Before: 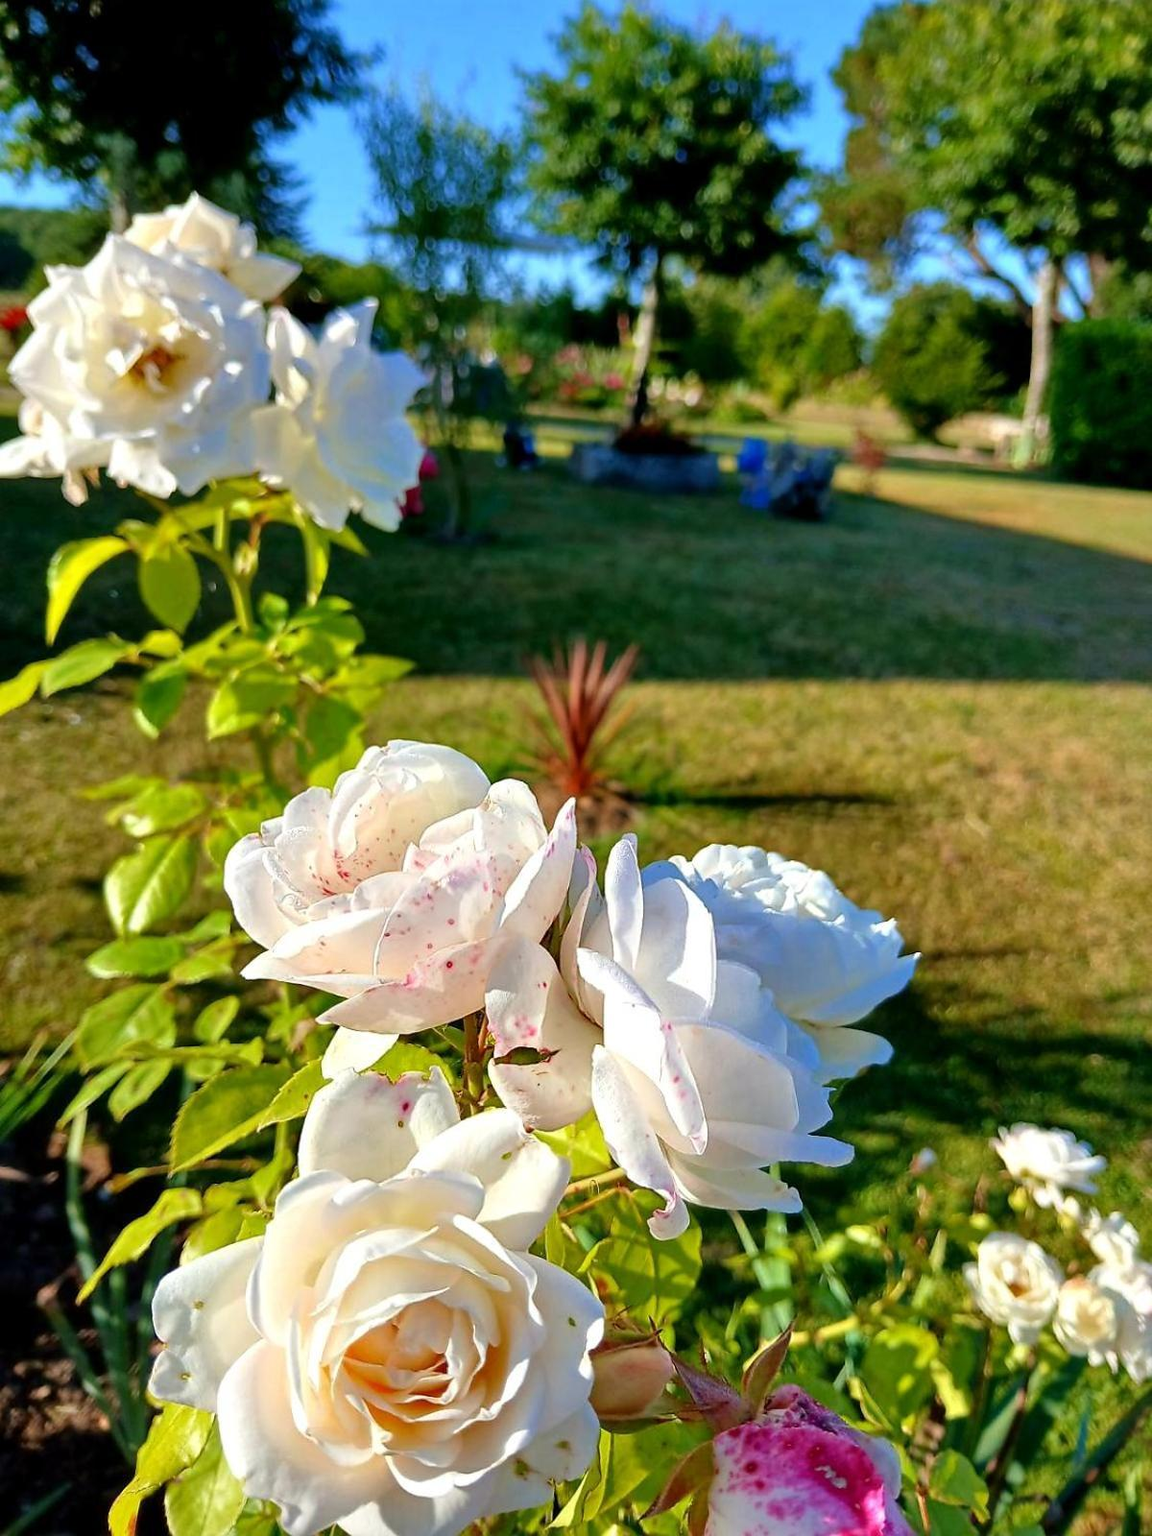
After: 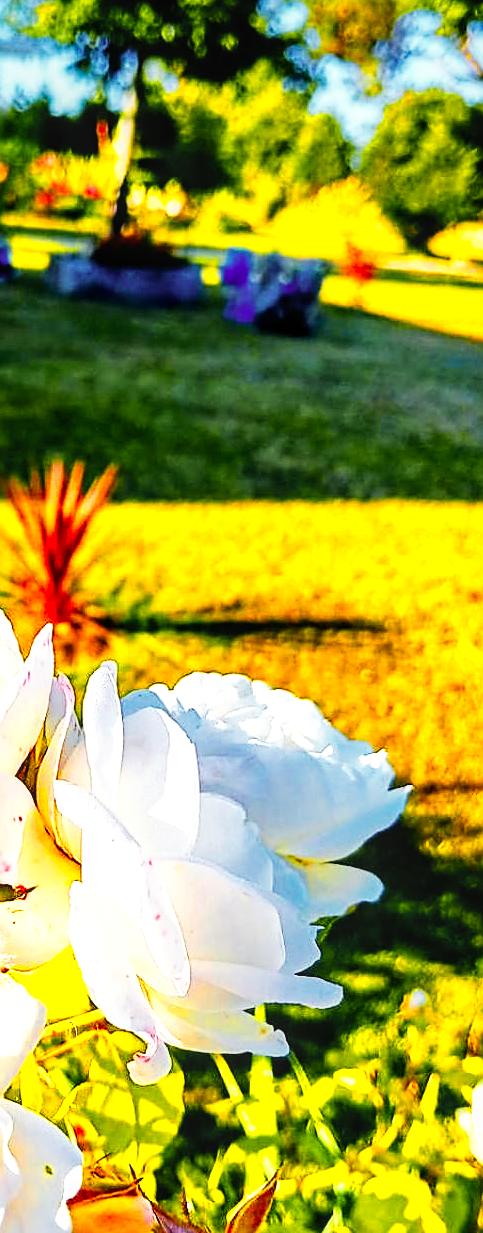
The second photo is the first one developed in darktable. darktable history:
crop: left 45.61%, top 12.998%, right 14.099%, bottom 9.887%
color zones: curves: ch0 [(0, 0.511) (0.143, 0.531) (0.286, 0.56) (0.429, 0.5) (0.571, 0.5) (0.714, 0.5) (0.857, 0.5) (1, 0.5)]; ch1 [(0, 0.525) (0.143, 0.705) (0.286, 0.715) (0.429, 0.35) (0.571, 0.35) (0.714, 0.35) (0.857, 0.4) (1, 0.4)]; ch2 [(0, 0.572) (0.143, 0.512) (0.286, 0.473) (0.429, 0.45) (0.571, 0.5) (0.714, 0.5) (0.857, 0.518) (1, 0.518)], mix 23.95%
base curve: curves: ch0 [(0, 0) (0.007, 0.004) (0.027, 0.03) (0.046, 0.07) (0.207, 0.54) (0.442, 0.872) (0.673, 0.972) (1, 1)], preserve colors none
color balance rgb: shadows lift › chroma 3.205%, shadows lift › hue 279.07°, power › chroma 0.234%, power › hue 61.93°, linear chroma grading › global chroma 14.79%, perceptual saturation grading › global saturation 18.528%, global vibrance 20%
sharpen: on, module defaults
local contrast: detail 118%
